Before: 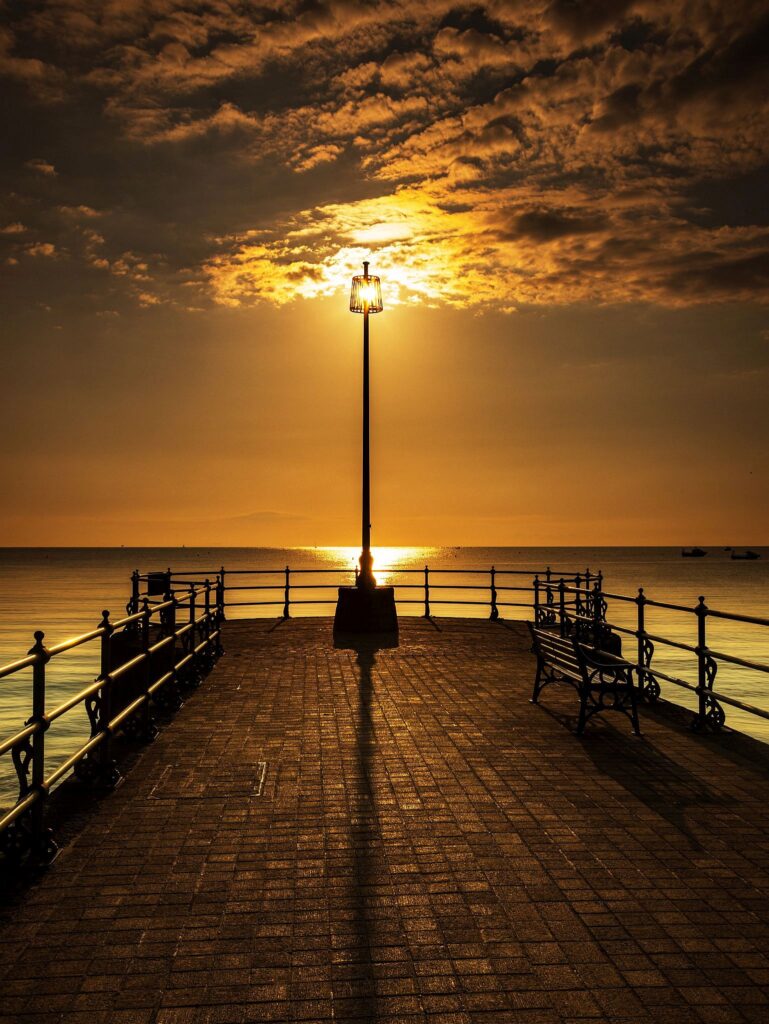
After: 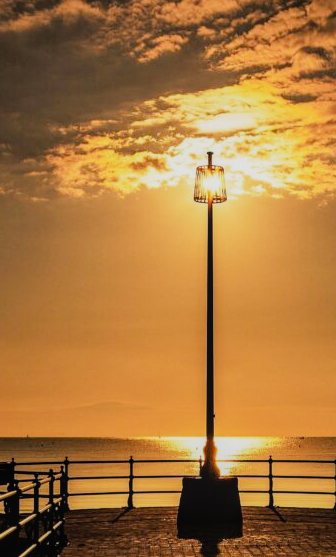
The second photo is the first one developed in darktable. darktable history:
crop: left 20.359%, top 10.84%, right 35.9%, bottom 34.674%
shadows and highlights: shadows 30.99, highlights 1.29, soften with gaussian
local contrast: detail 109%
exposure: exposure 0.609 EV, compensate highlight preservation false
filmic rgb: black relative exposure -7.37 EV, white relative exposure 5.05 EV, hardness 3.2
